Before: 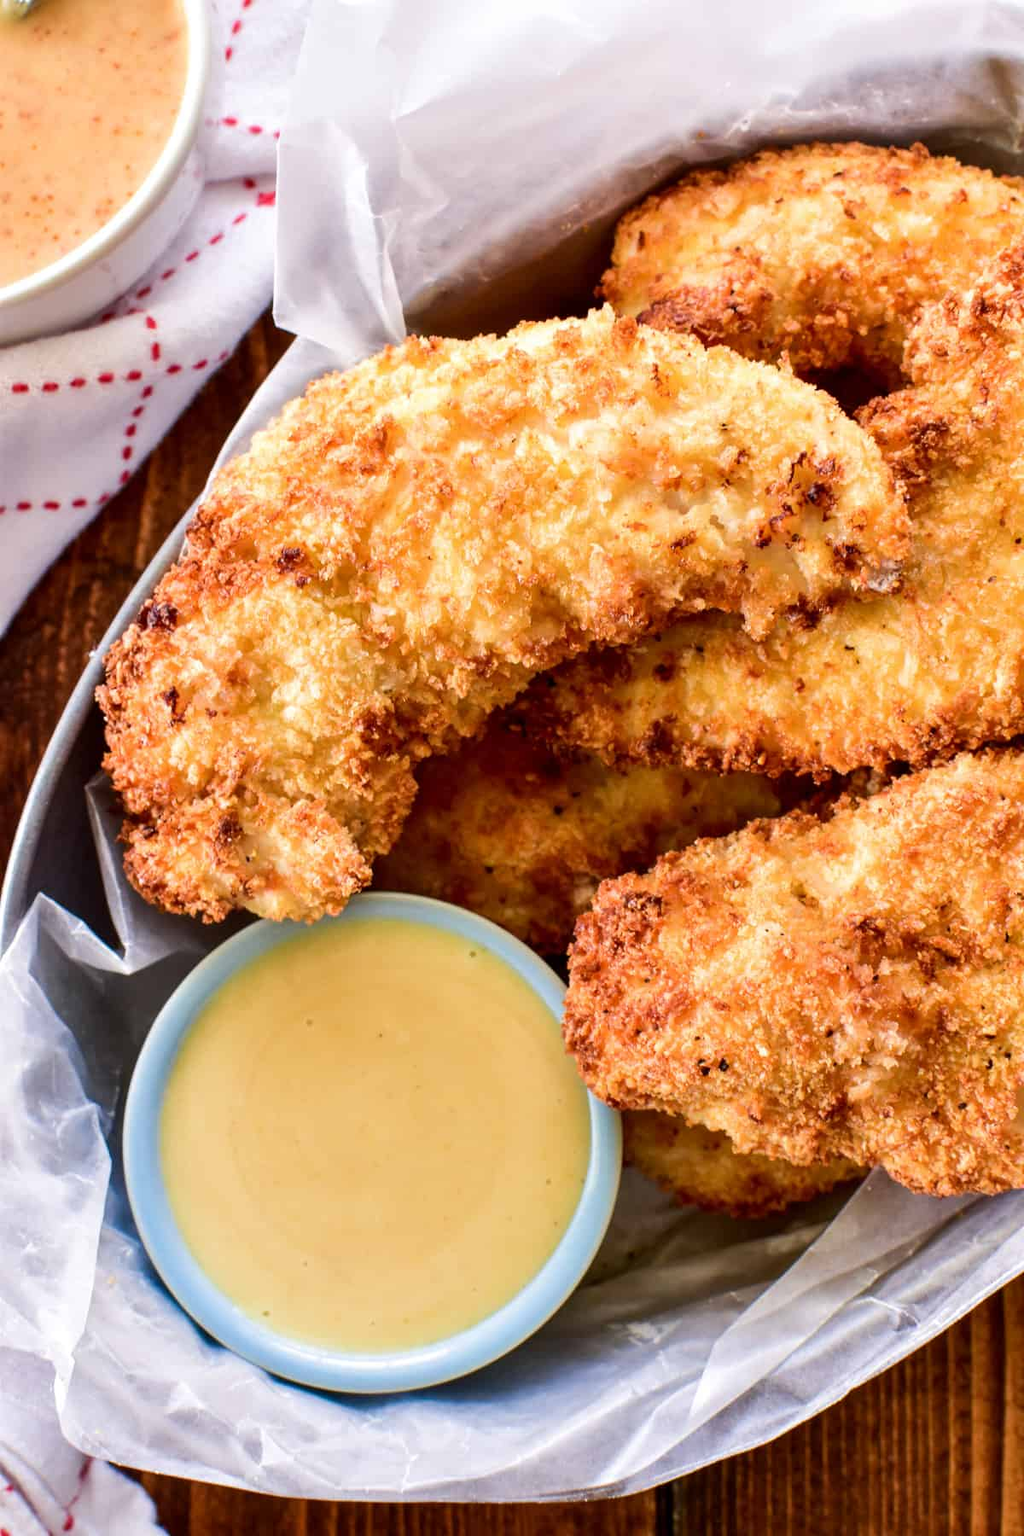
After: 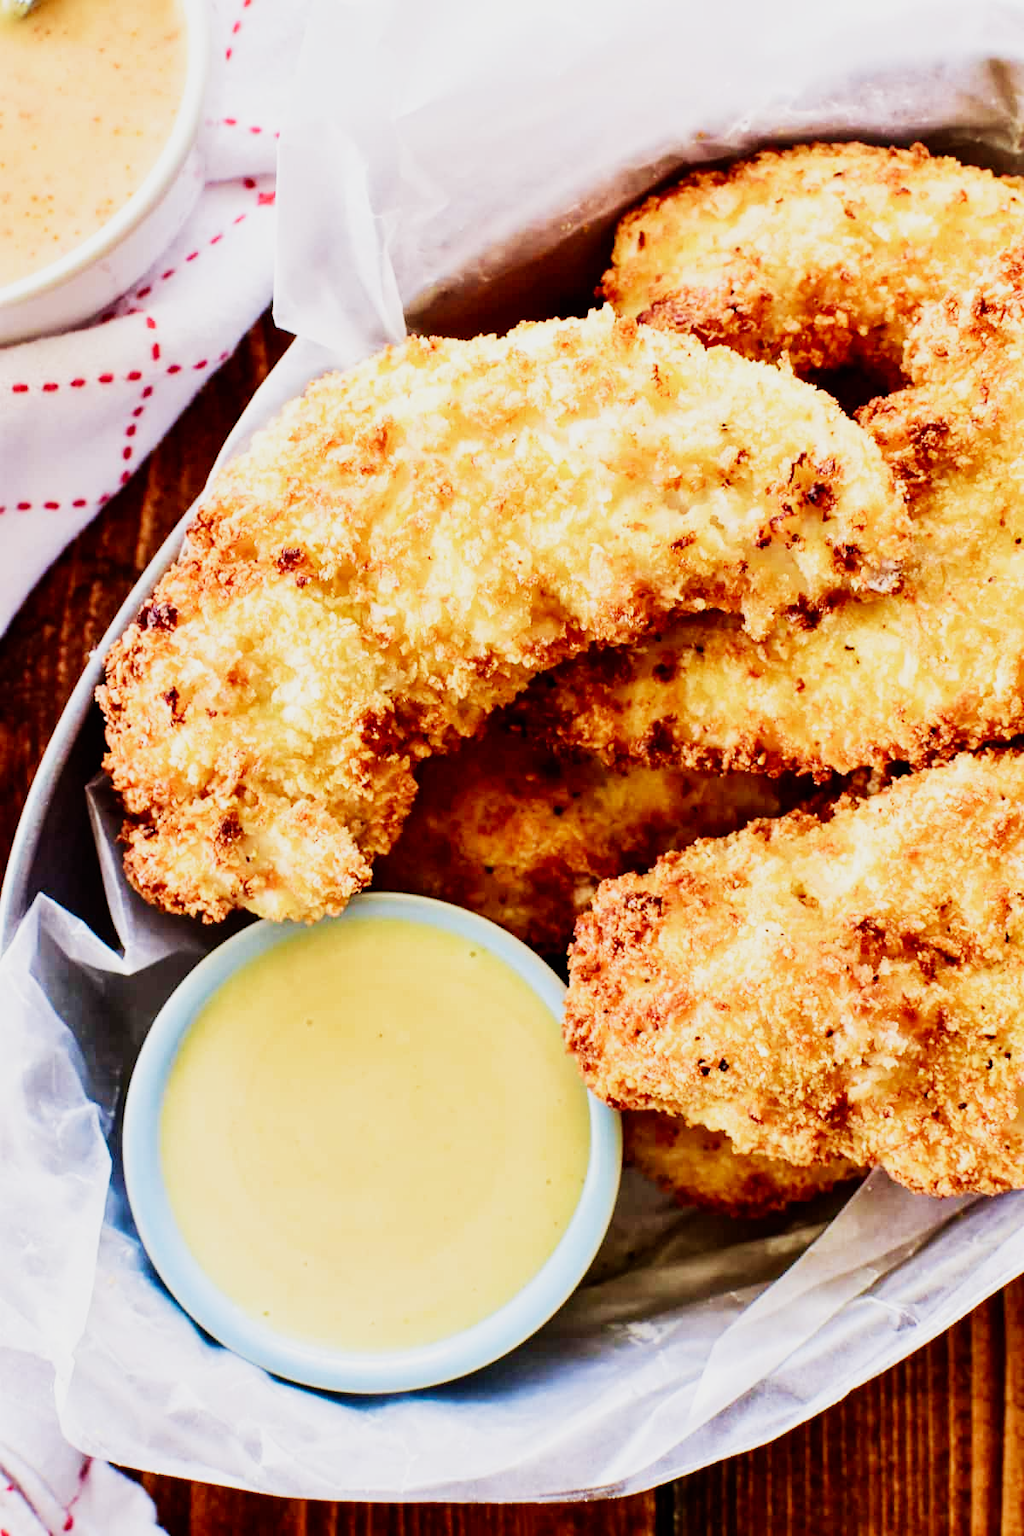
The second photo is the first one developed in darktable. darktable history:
exposure: exposure 0.6 EV, compensate highlight preservation false
sigmoid: contrast 1.69, skew -0.23, preserve hue 0%, red attenuation 0.1, red rotation 0.035, green attenuation 0.1, green rotation -0.017, blue attenuation 0.15, blue rotation -0.052, base primaries Rec2020
velvia: on, module defaults
